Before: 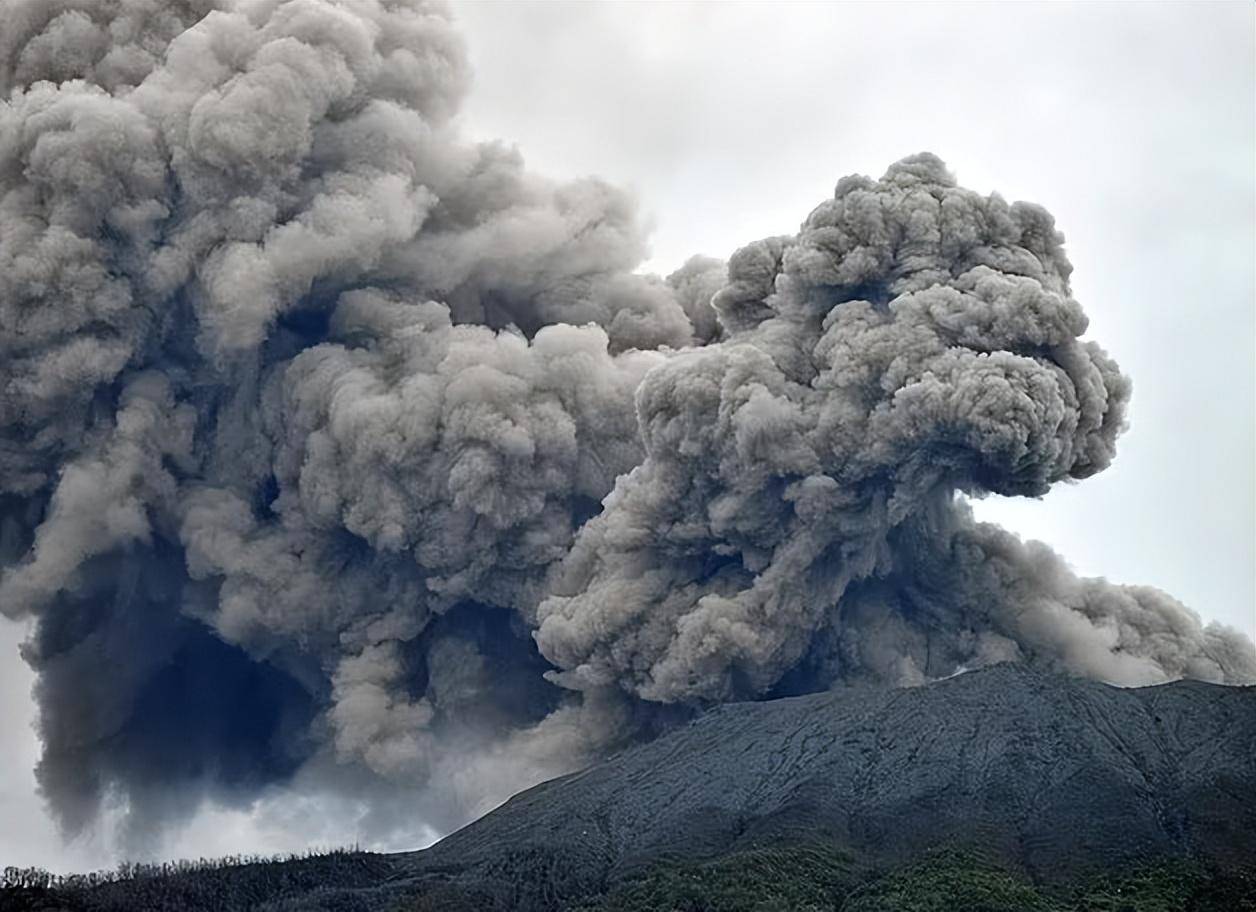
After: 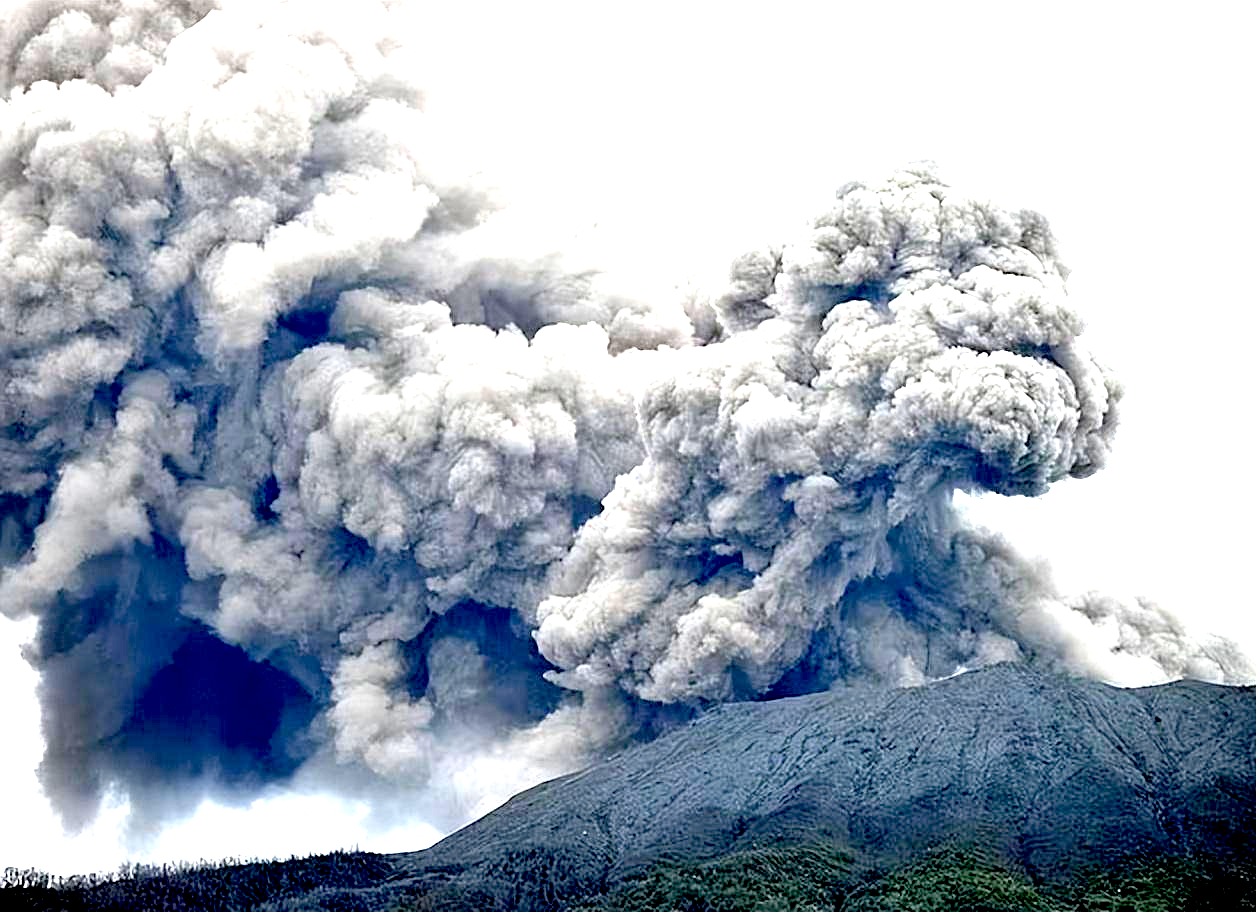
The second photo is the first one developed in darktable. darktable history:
exposure: black level correction 0.015, exposure 1.77 EV, compensate highlight preservation false
